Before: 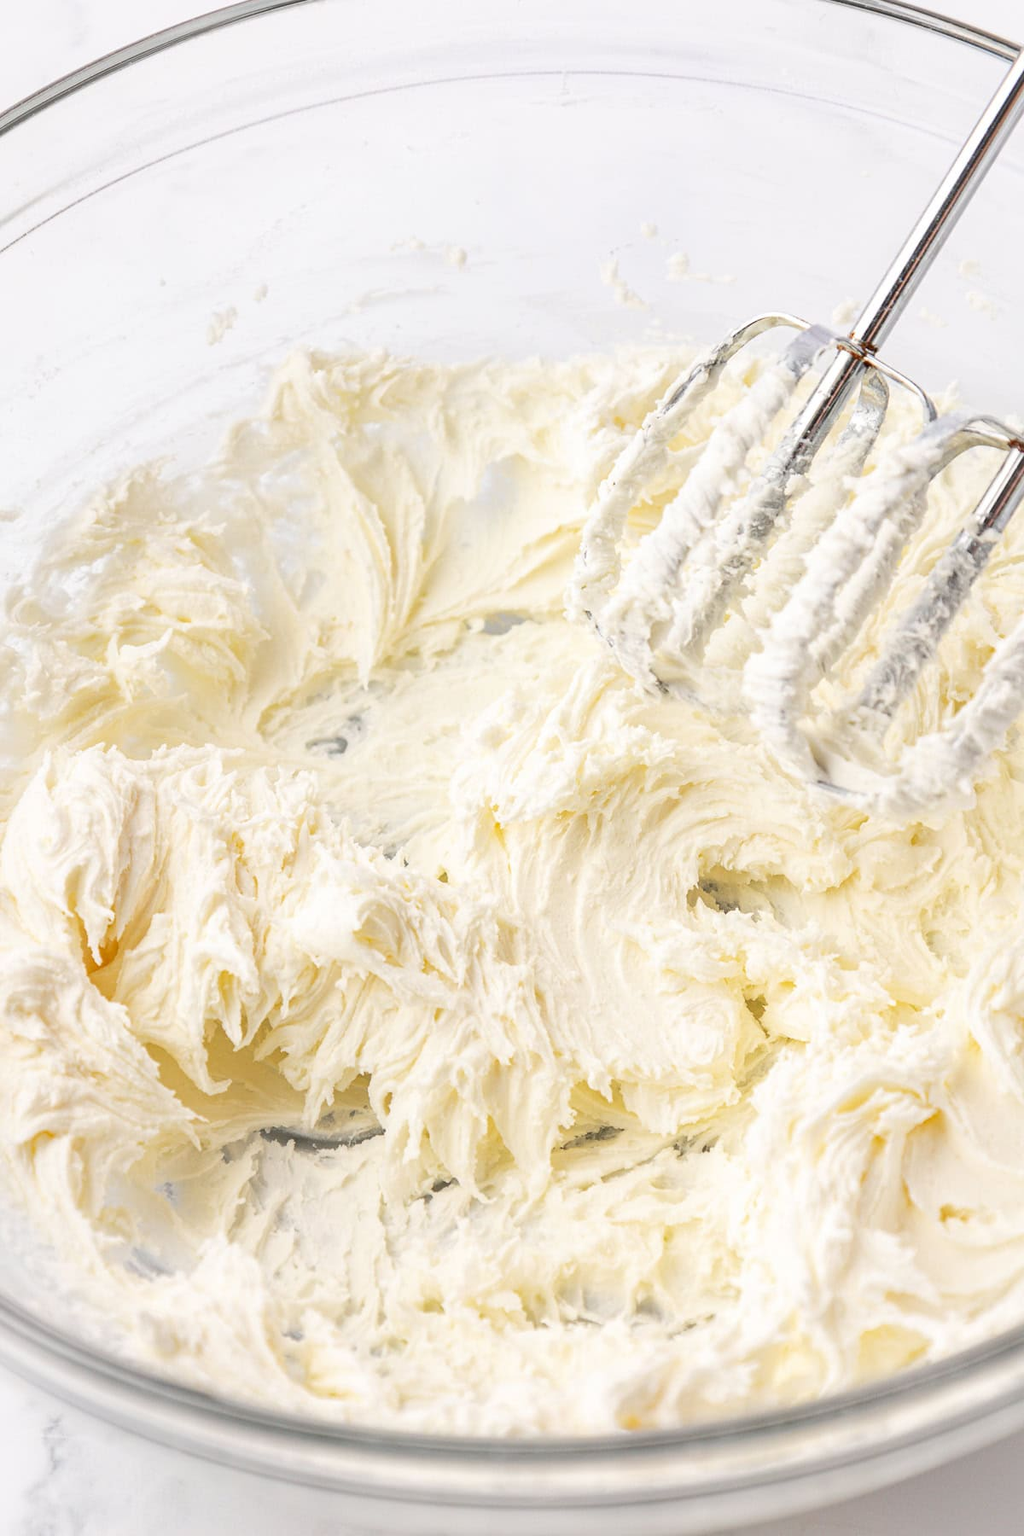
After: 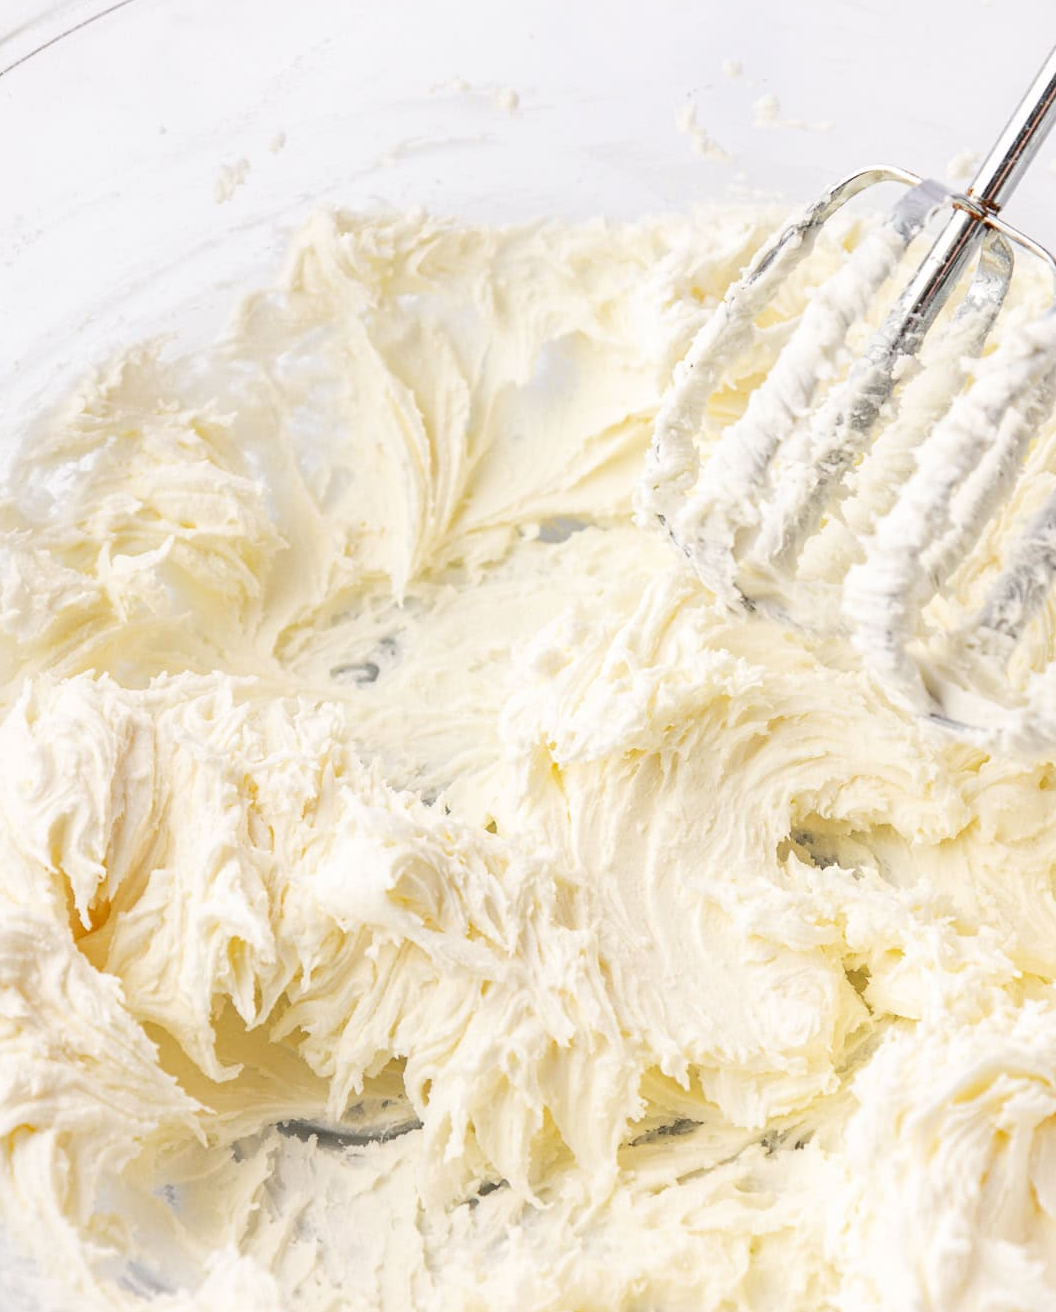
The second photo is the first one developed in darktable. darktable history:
crop and rotate: left 2.365%, top 11.175%, right 9.62%, bottom 15.881%
